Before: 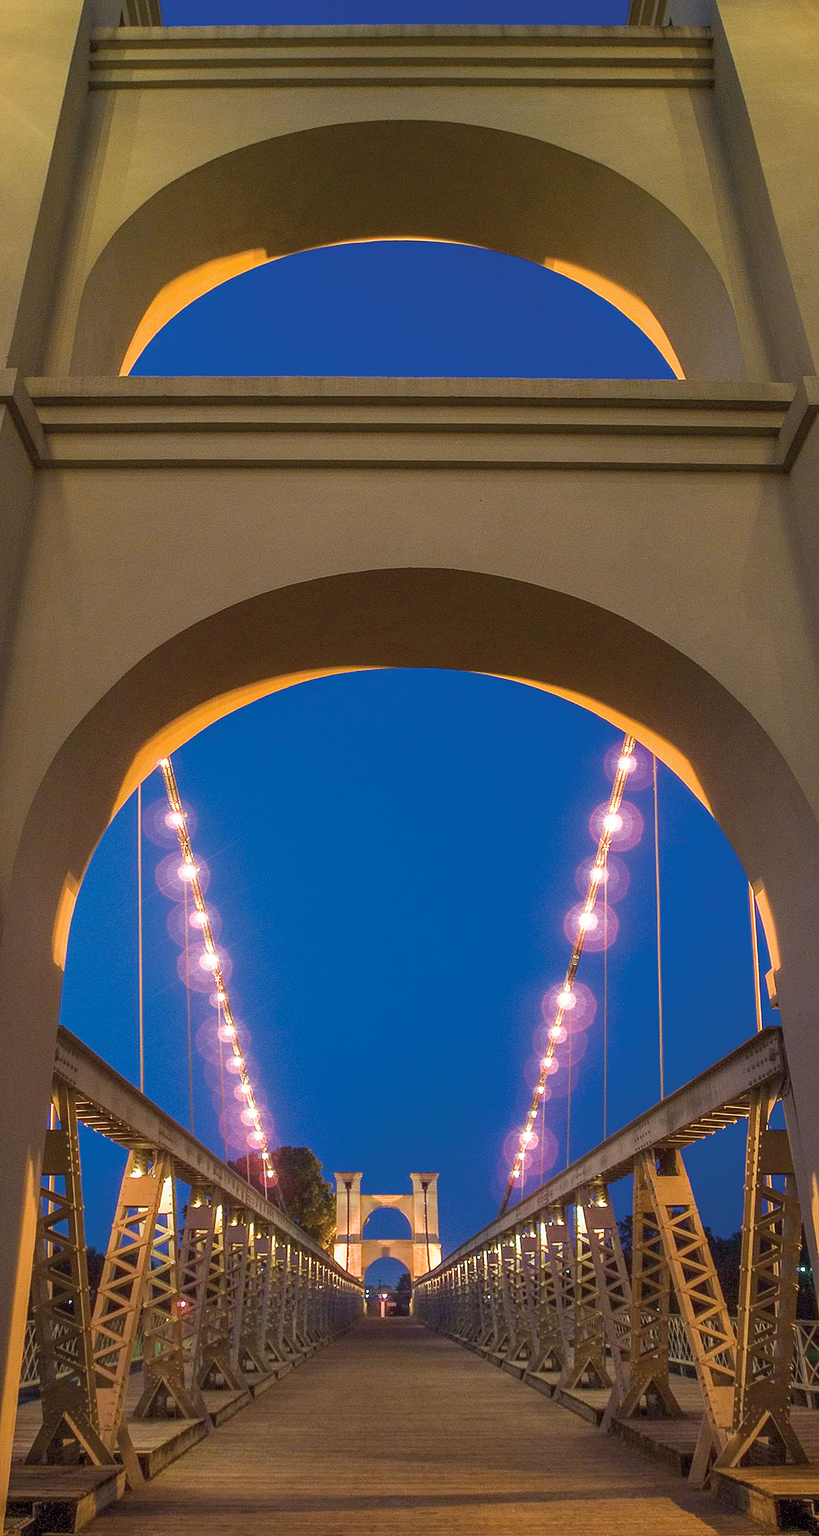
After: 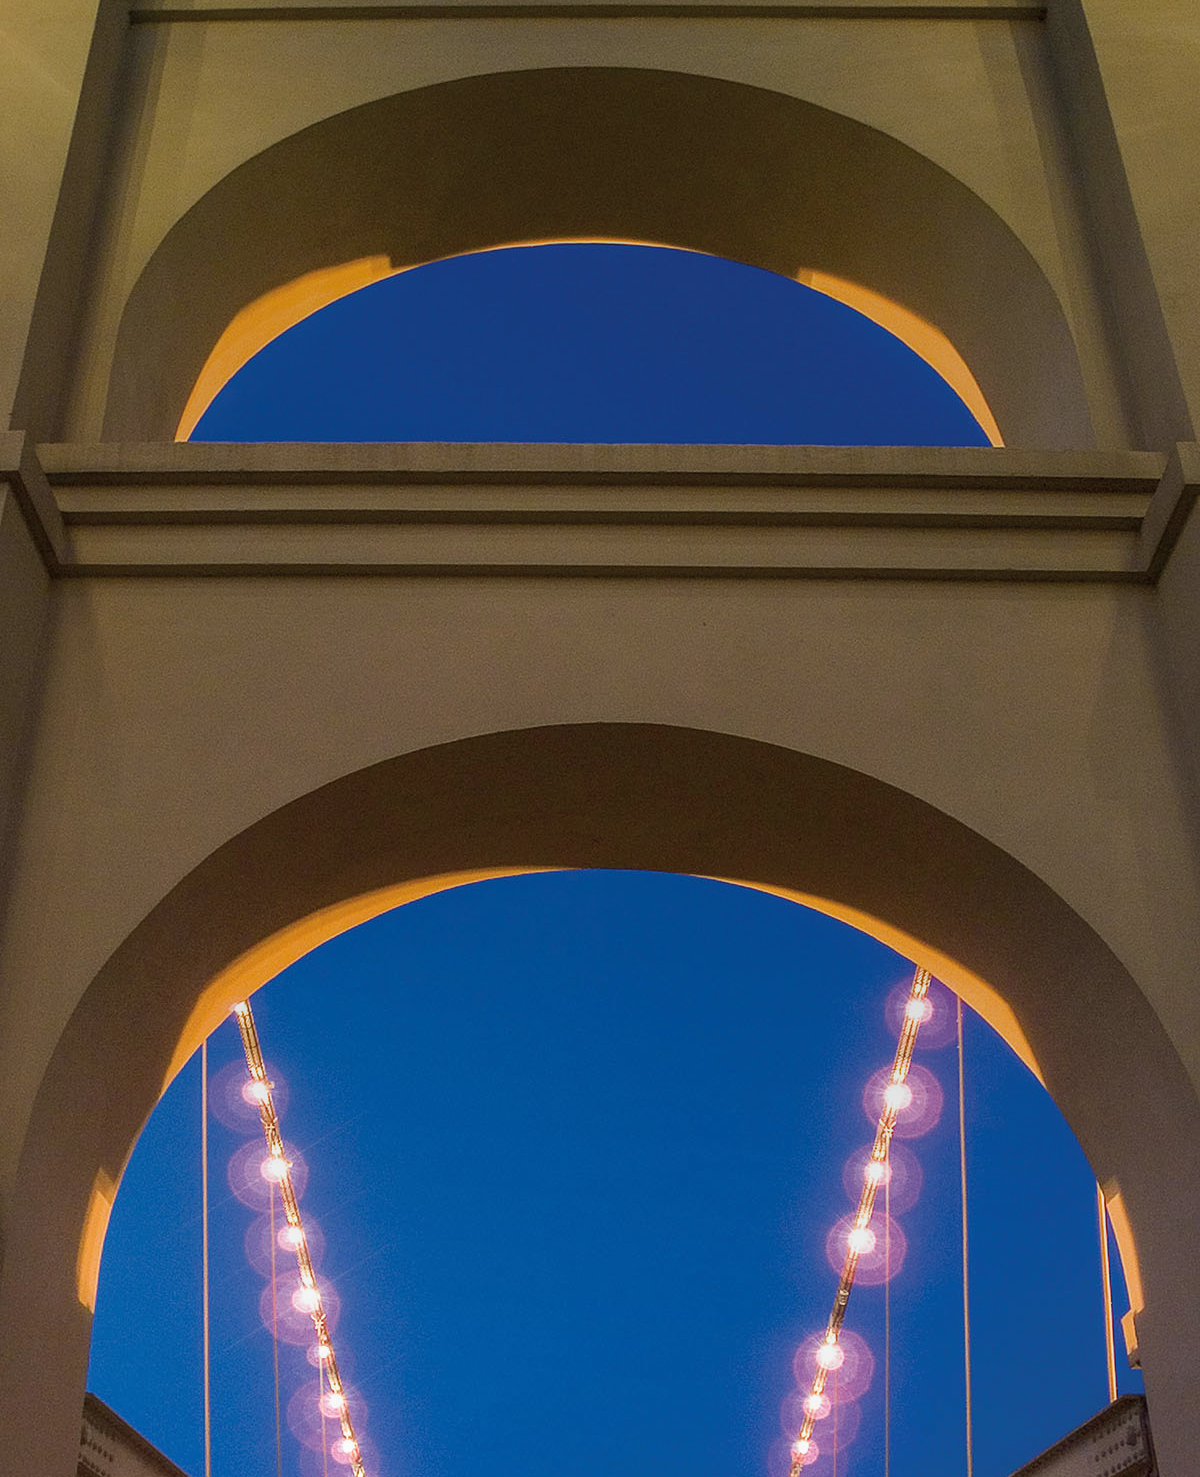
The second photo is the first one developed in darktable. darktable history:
local contrast: detail 110%
graduated density: rotation 5.63°, offset 76.9
crop and rotate: top 4.848%, bottom 29.503%
